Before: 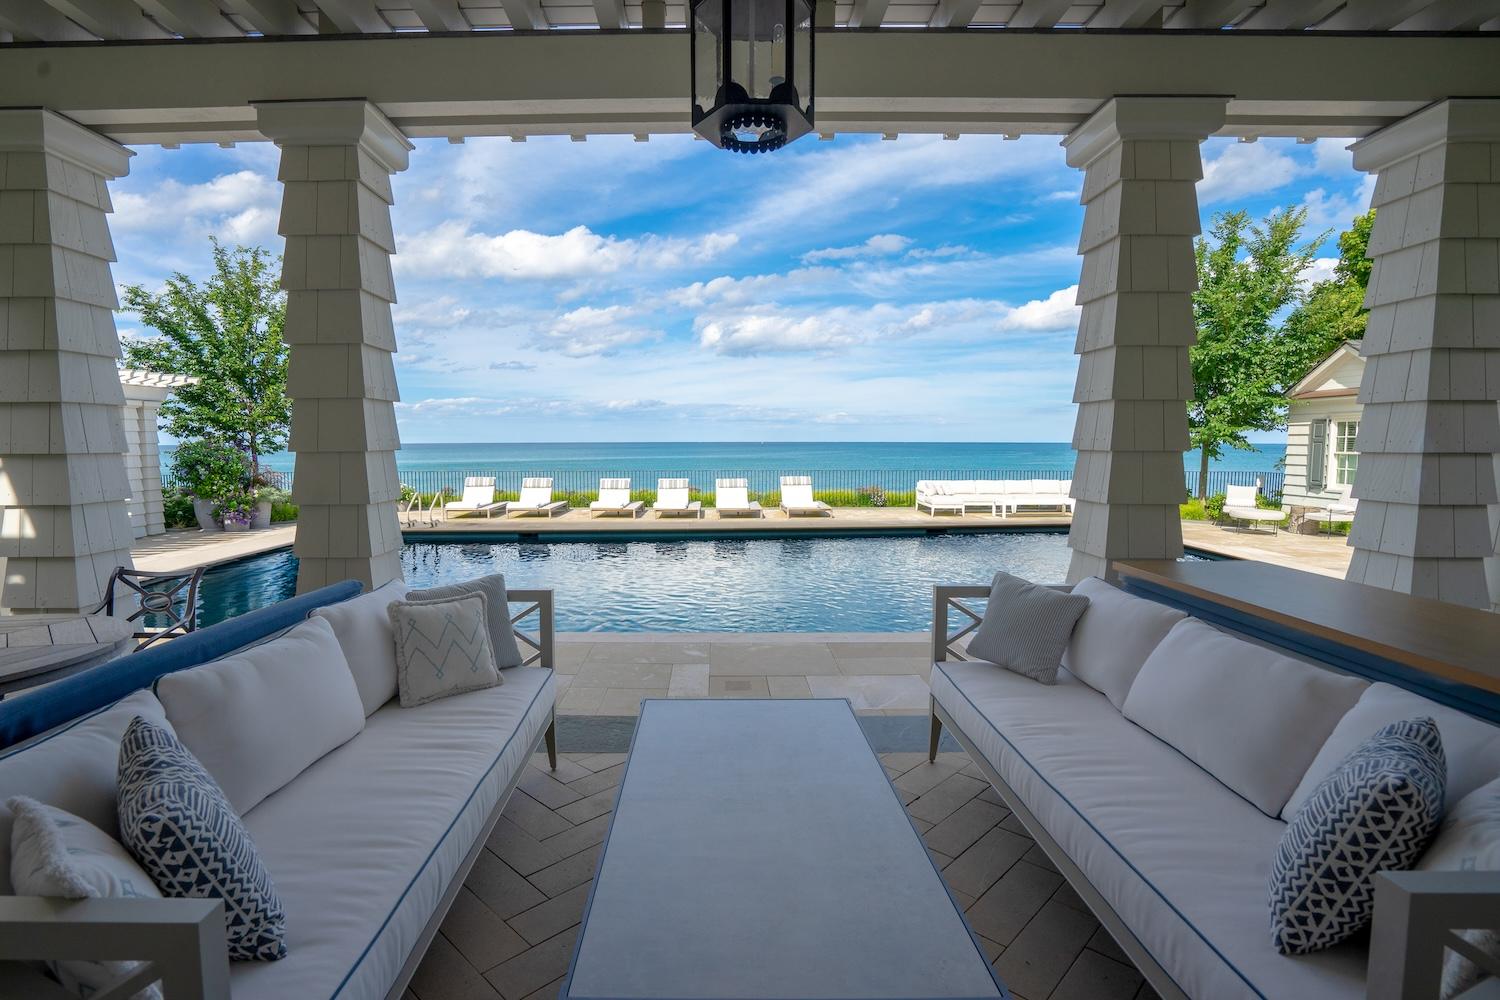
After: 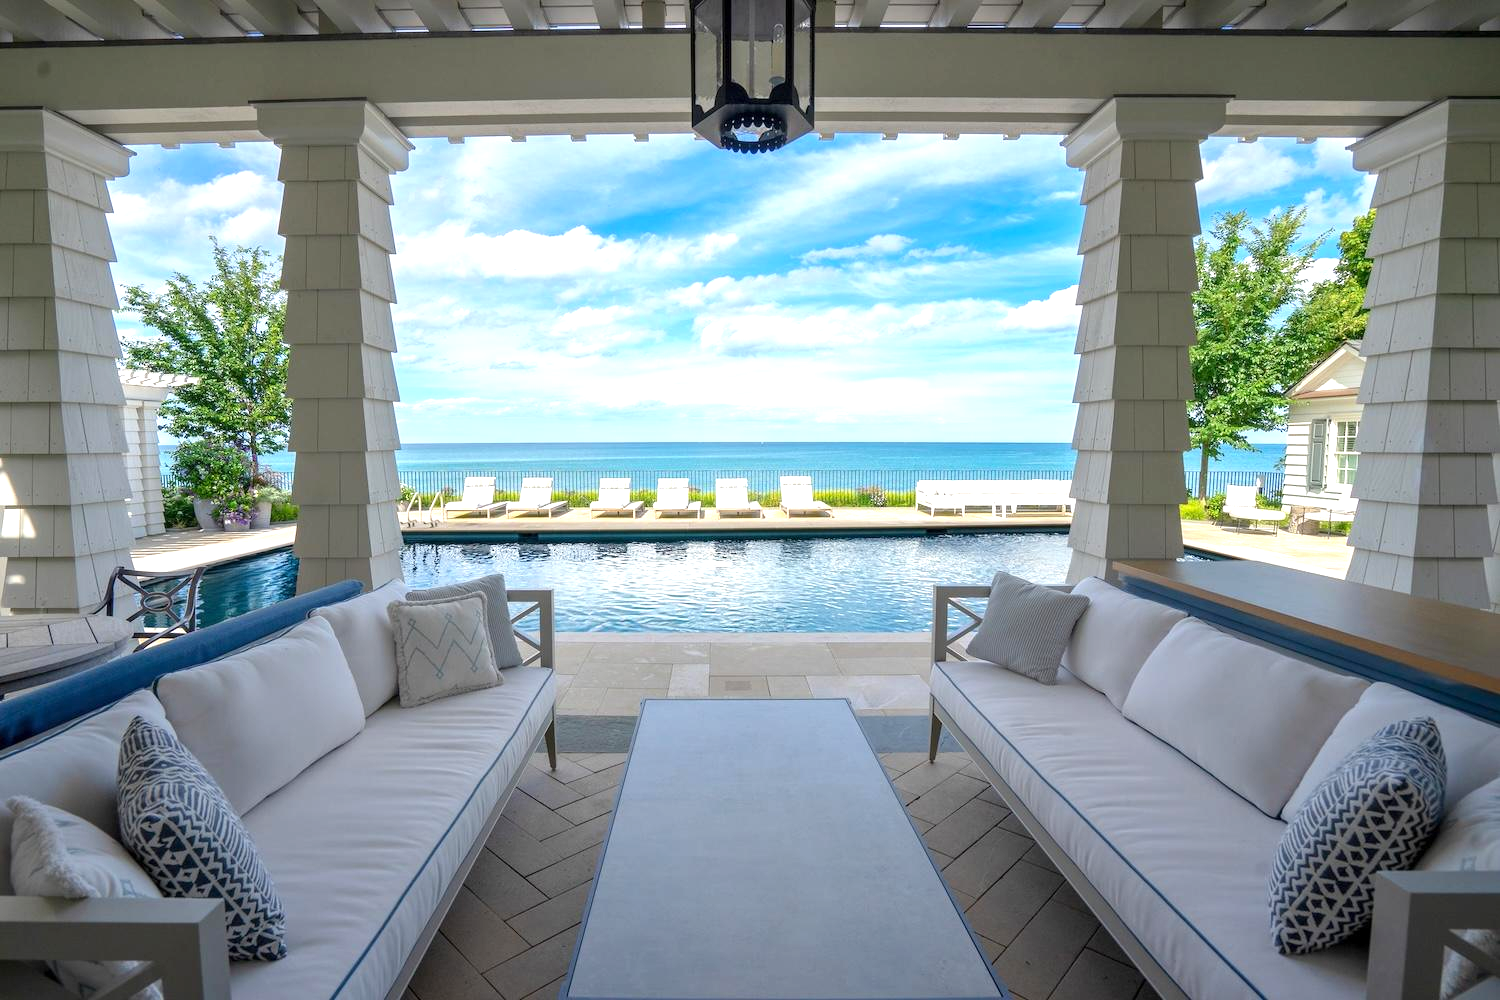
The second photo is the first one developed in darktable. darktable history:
exposure: exposure 0.738 EV, compensate highlight preservation false
